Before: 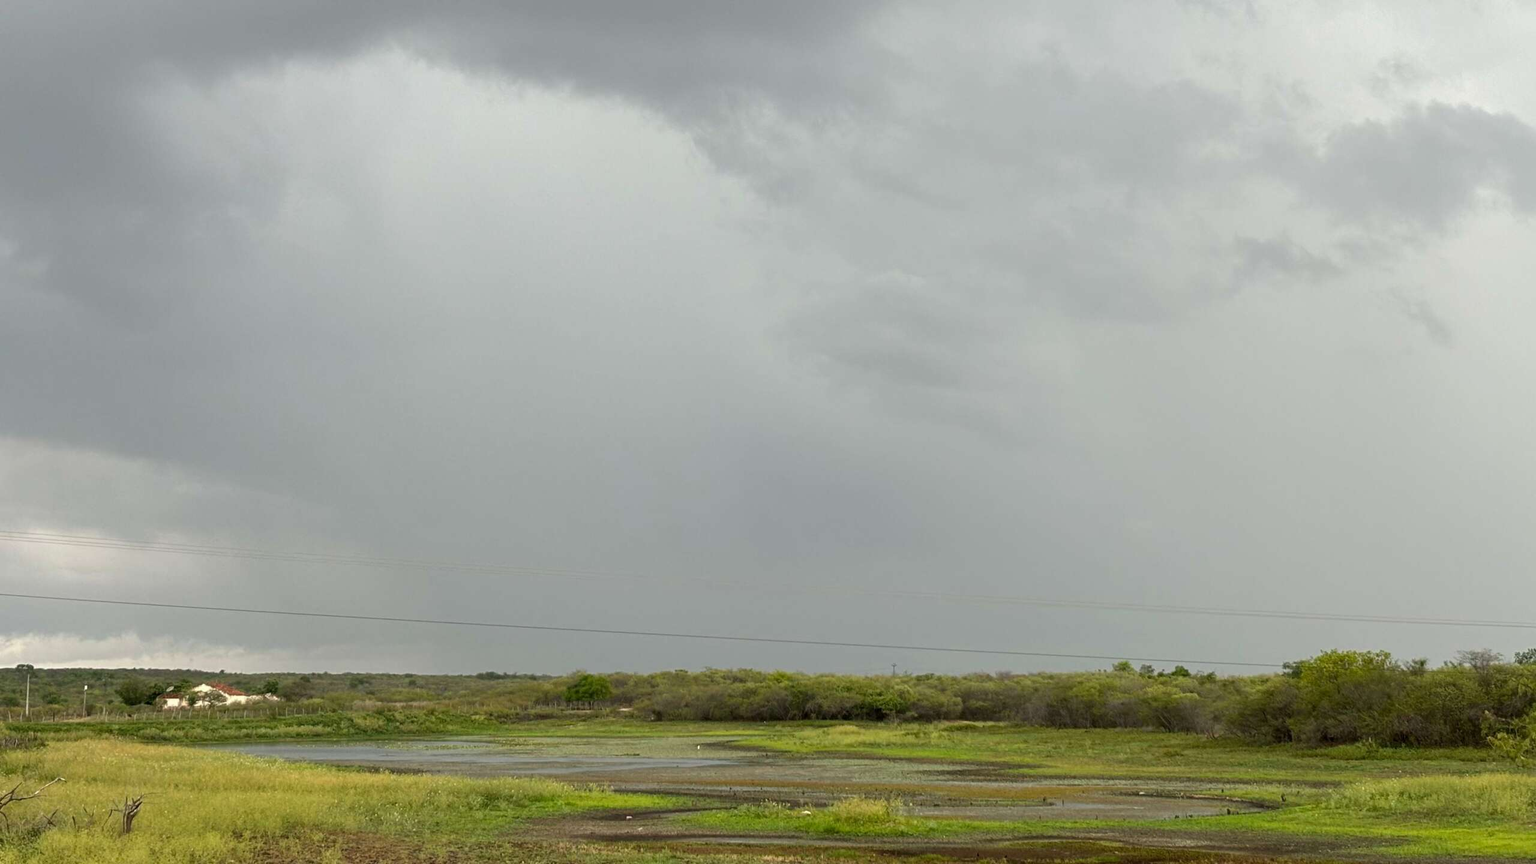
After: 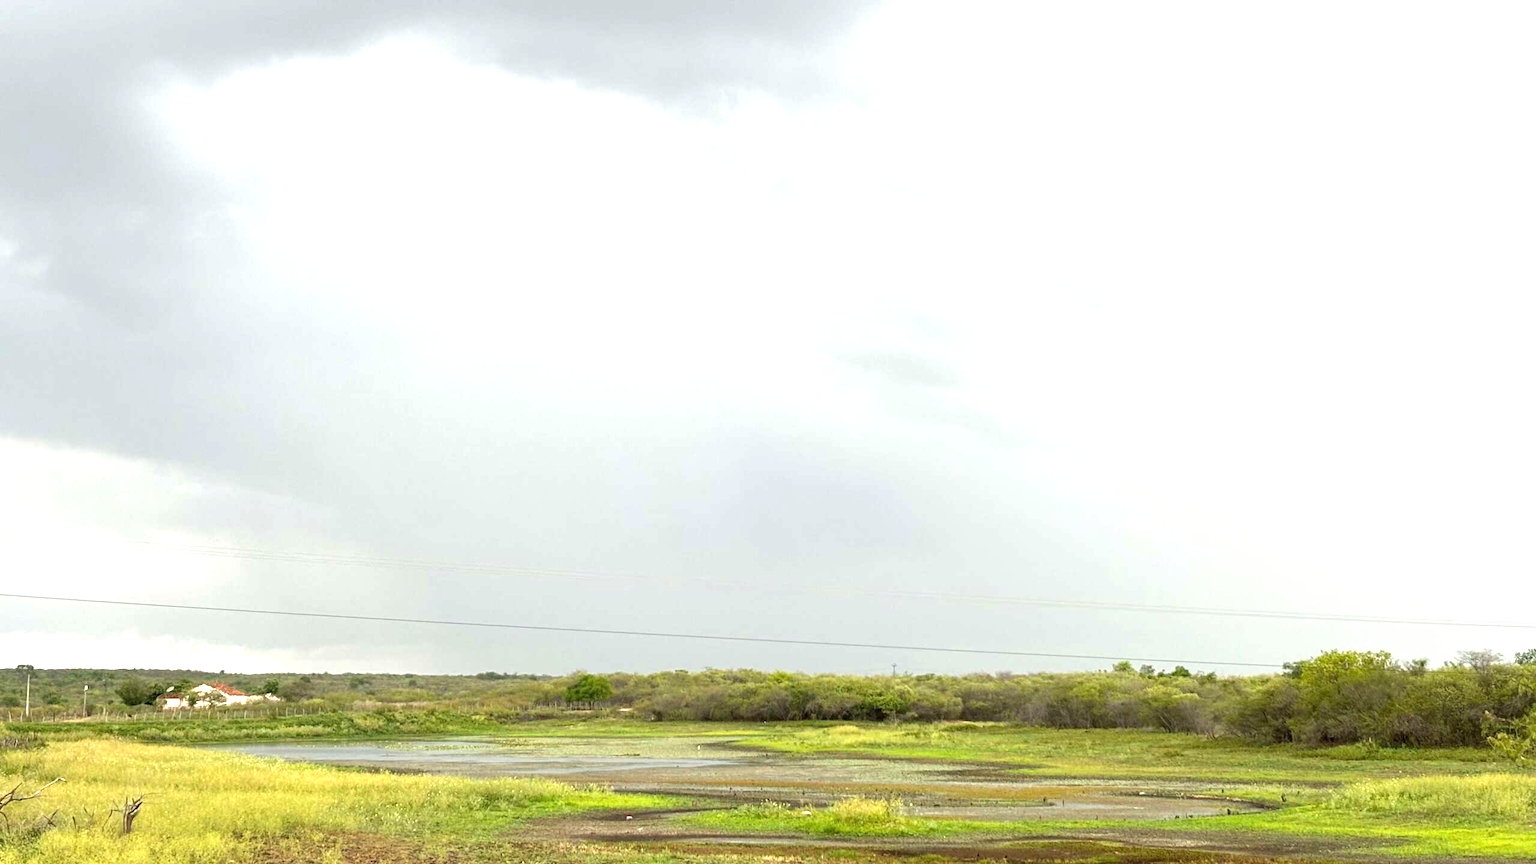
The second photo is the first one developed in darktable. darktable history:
exposure: black level correction 0, exposure 1.287 EV, compensate highlight preservation false
